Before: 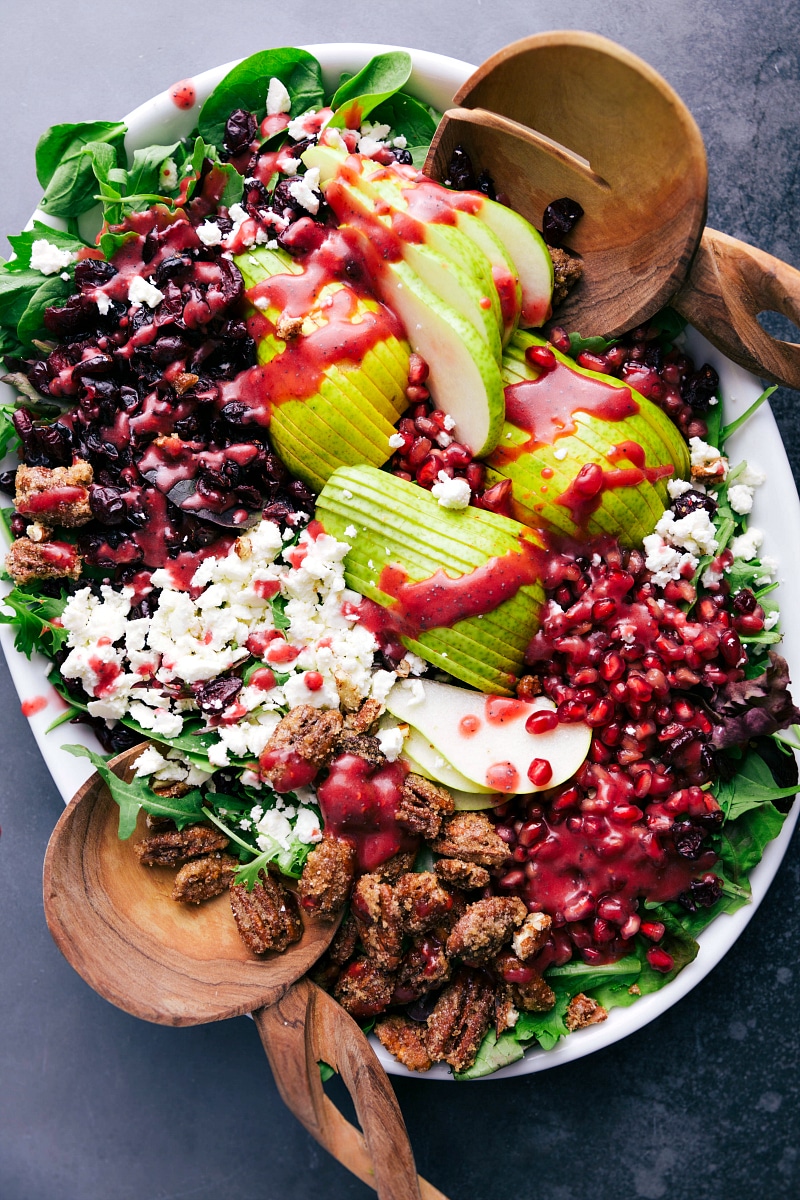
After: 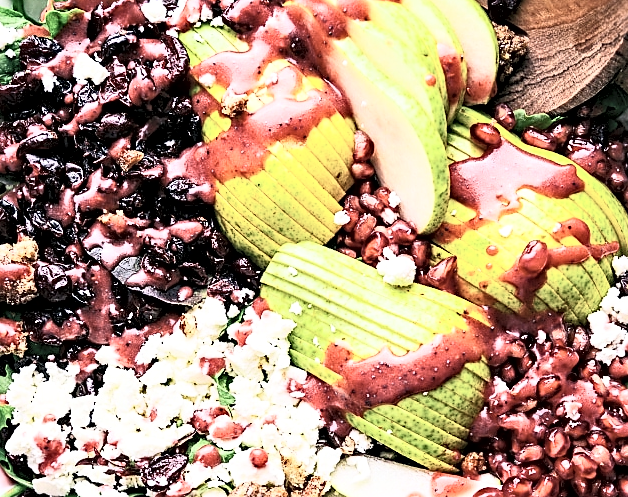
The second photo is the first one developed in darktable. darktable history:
crop: left 6.938%, top 18.639%, right 14.444%, bottom 39.917%
contrast brightness saturation: contrast 0.426, brightness 0.565, saturation -0.203
contrast equalizer: y [[0.506, 0.531, 0.562, 0.606, 0.638, 0.669], [0.5 ×6], [0.5 ×6], [0 ×6], [0 ×6]]
sharpen: on, module defaults
